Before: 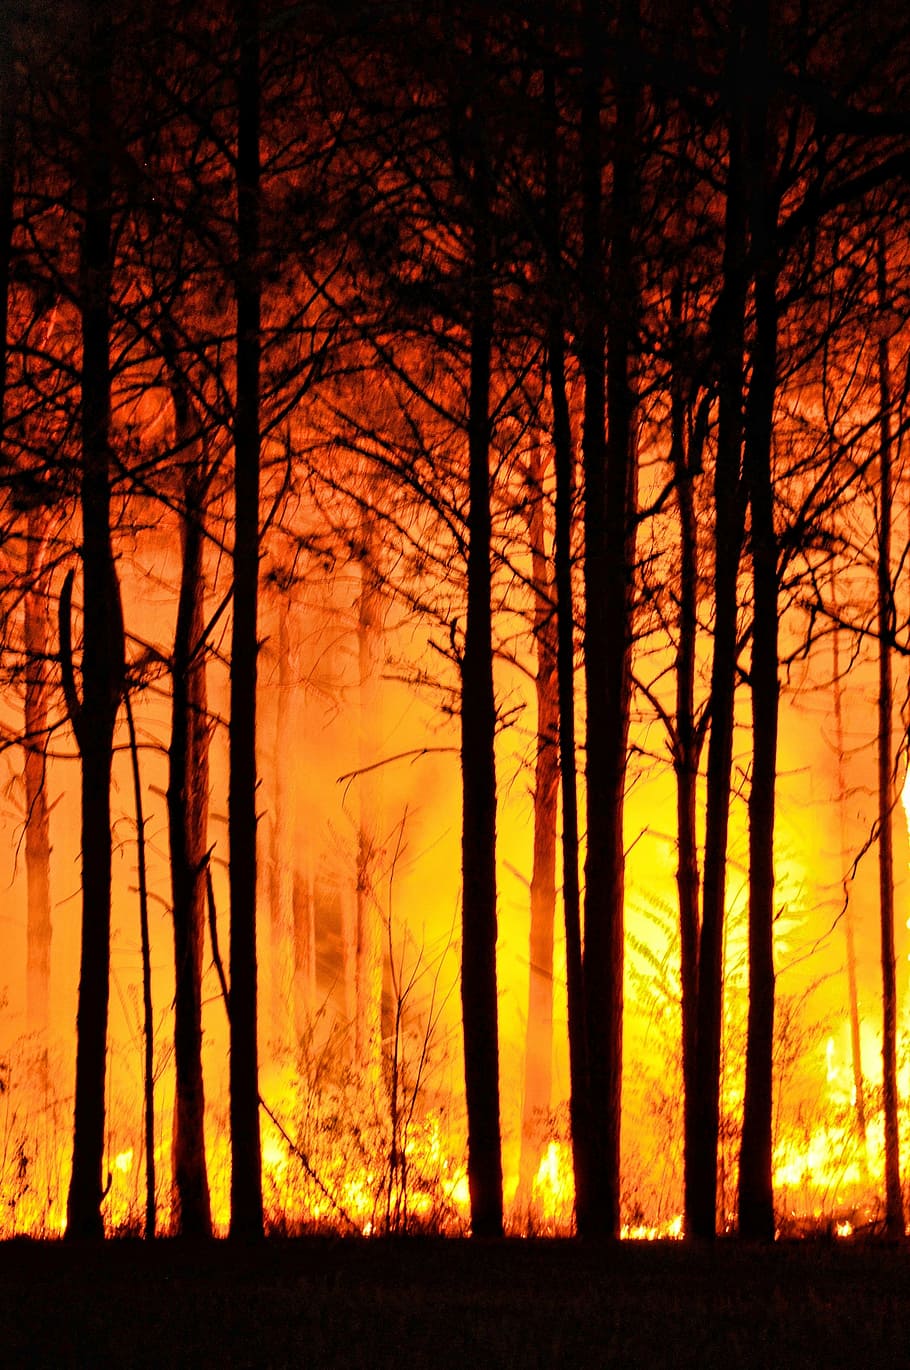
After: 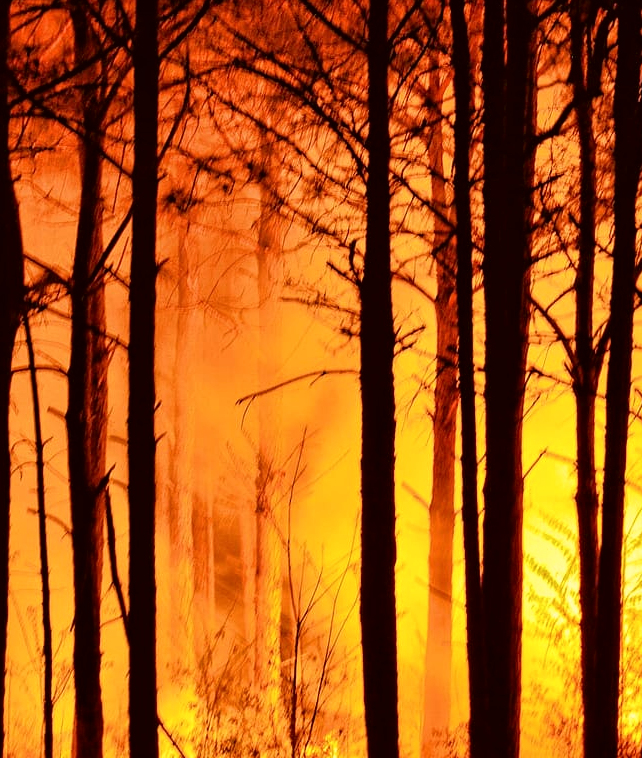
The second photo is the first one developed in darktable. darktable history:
color correction: highlights a* 6.27, highlights b* 8.19, shadows a* 5.94, shadows b* 7.23, saturation 0.9
crop: left 11.123%, top 27.61%, right 18.3%, bottom 17.034%
